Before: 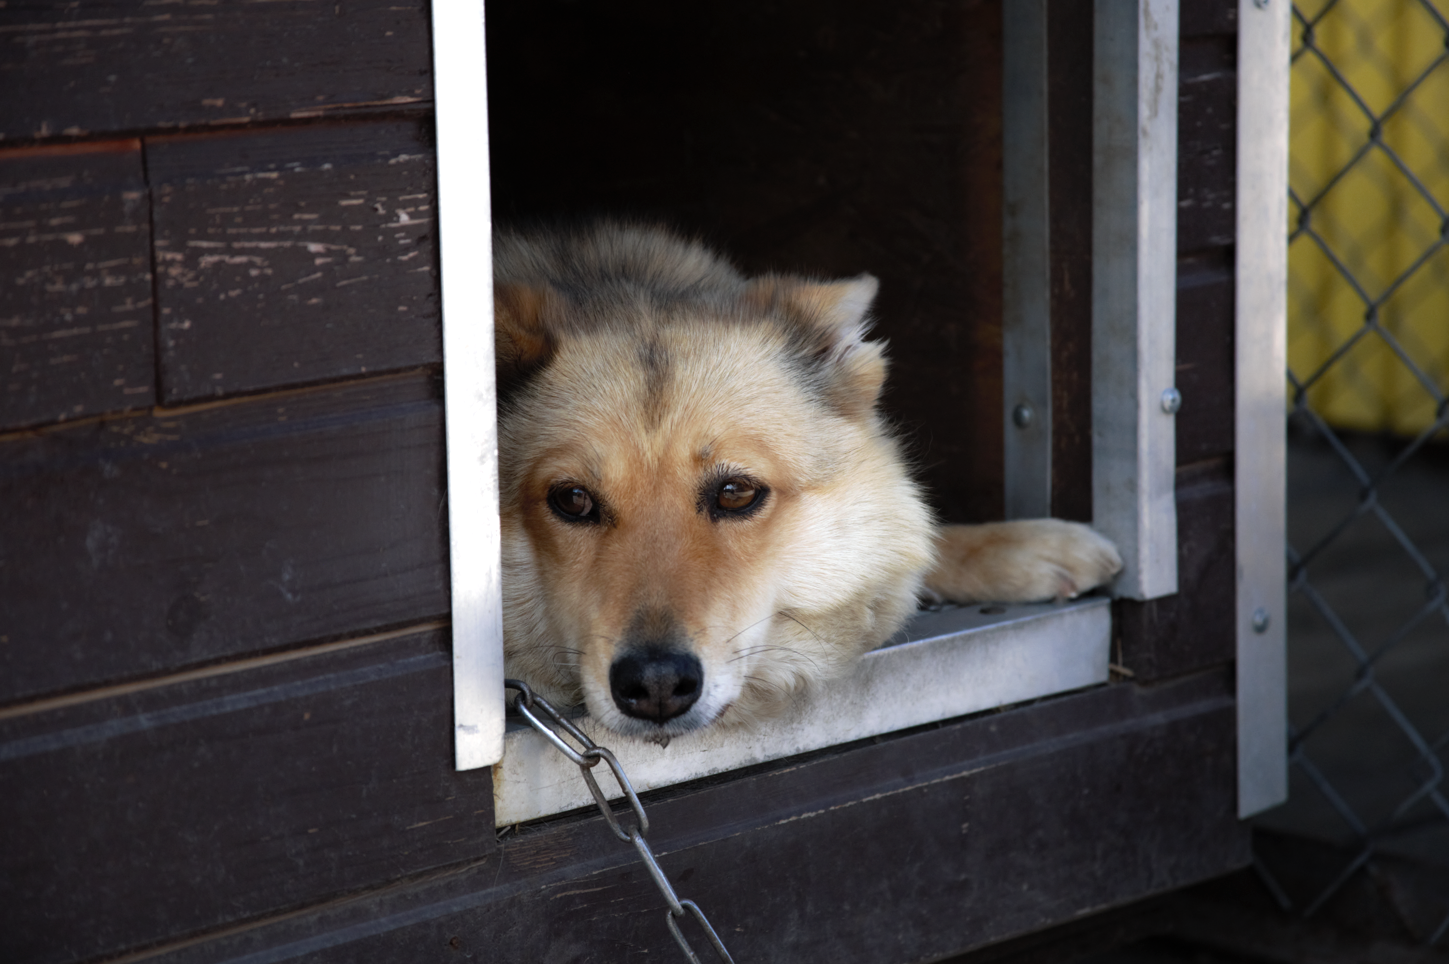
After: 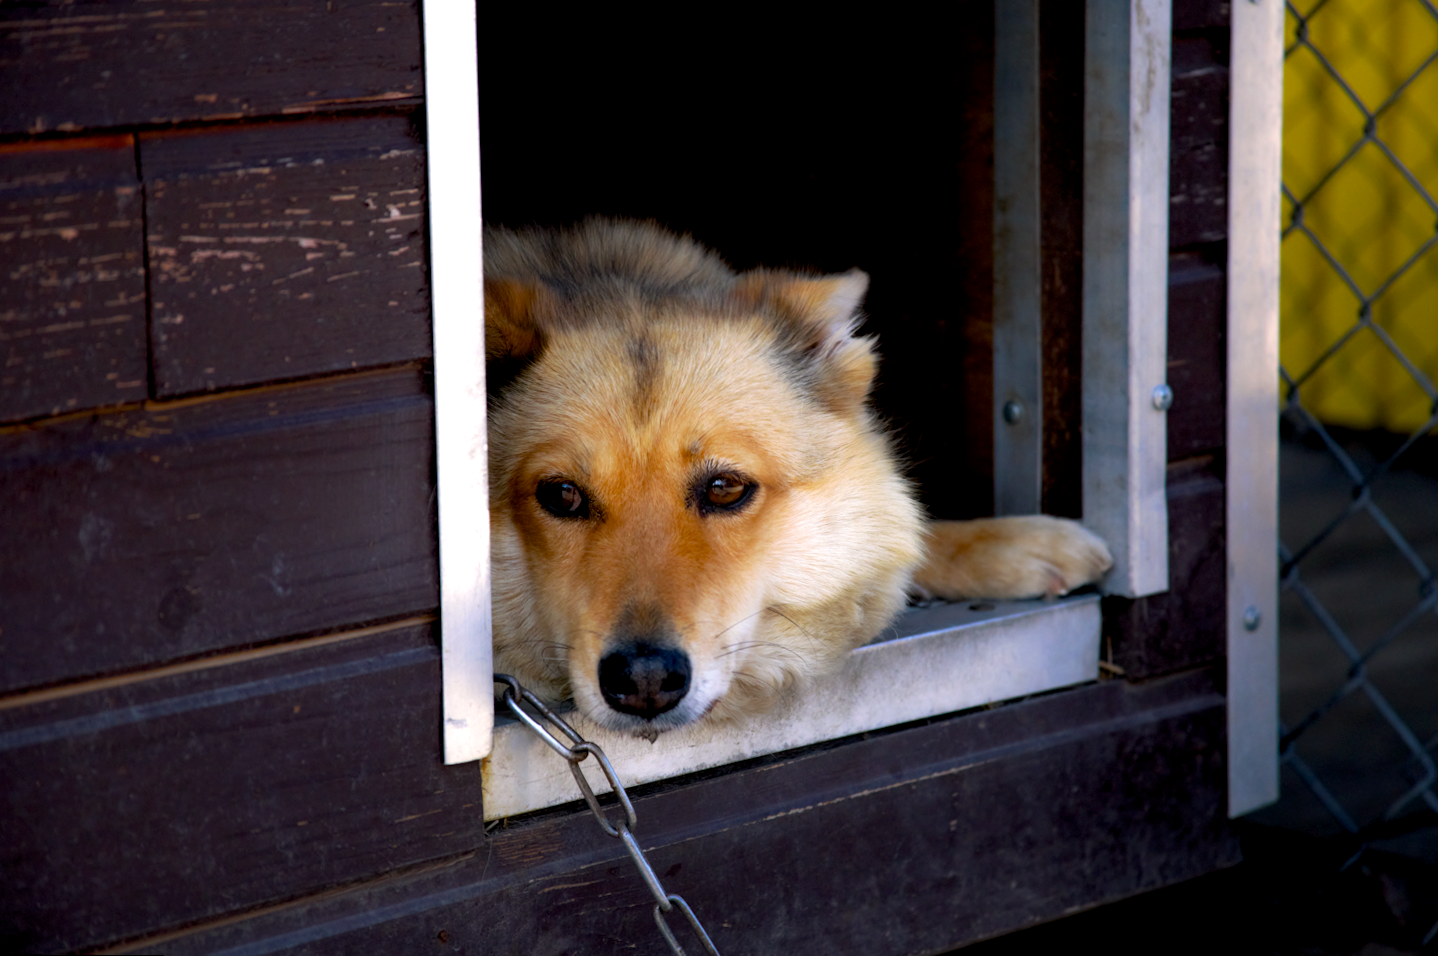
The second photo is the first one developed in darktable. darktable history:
color correction: highlights a* 3.22, highlights b* 1.93, saturation 1.19
rotate and perspective: rotation 0.192°, lens shift (horizontal) -0.015, crop left 0.005, crop right 0.996, crop top 0.006, crop bottom 0.99
color balance rgb: perceptual saturation grading › global saturation 30%, global vibrance 20%
exposure: black level correction 0.007, exposure 0.093 EV, compensate highlight preservation false
